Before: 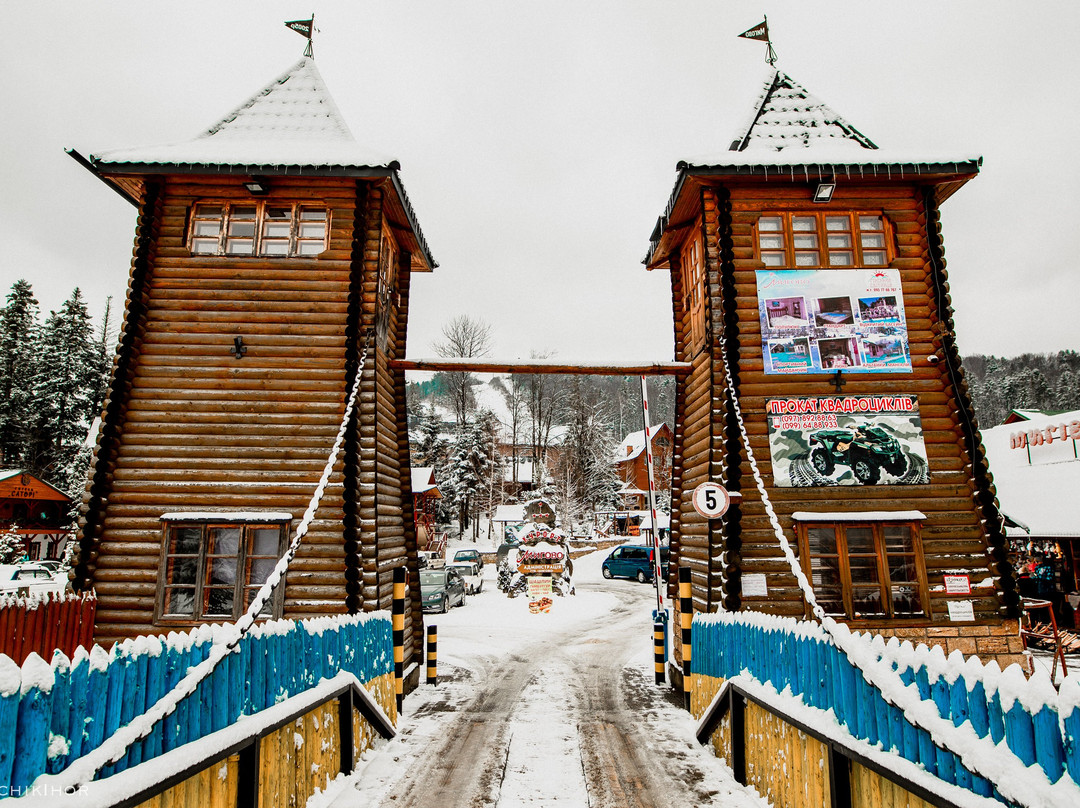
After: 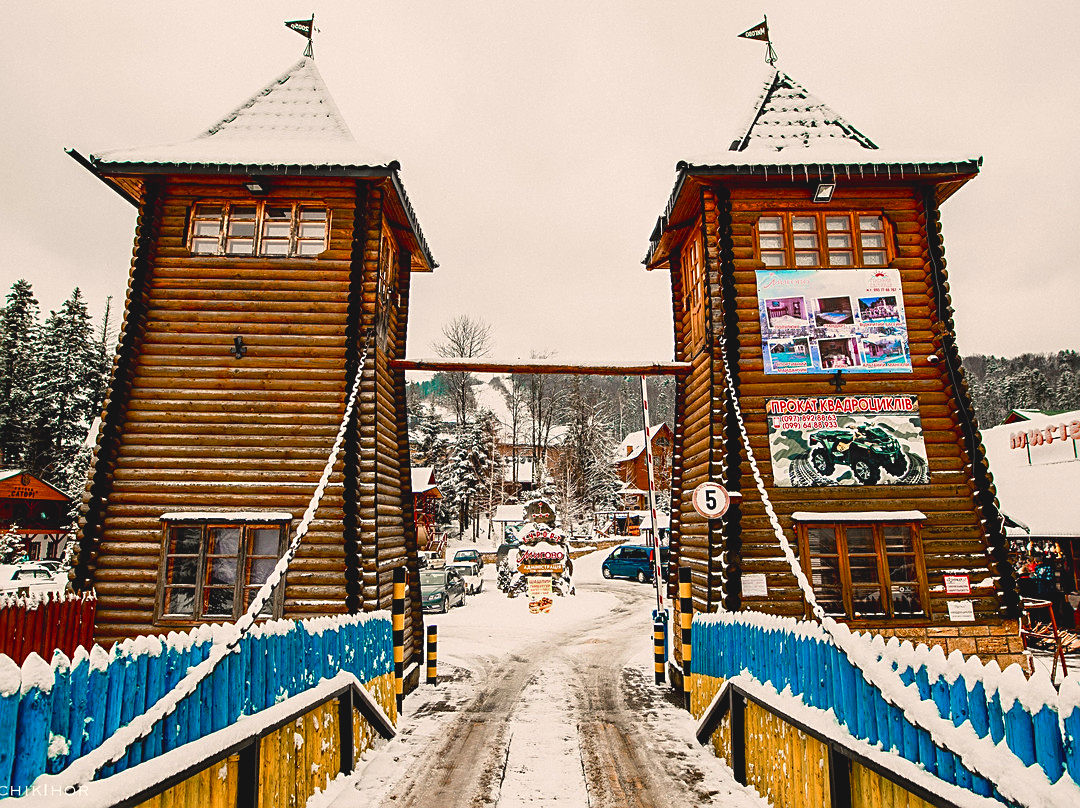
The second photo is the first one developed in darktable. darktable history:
sharpen: on, module defaults
color balance rgb: shadows lift › chroma 2%, shadows lift › hue 247.2°, power › chroma 0.3%, power › hue 25.2°, highlights gain › chroma 3%, highlights gain › hue 60°, global offset › luminance 0.75%, perceptual saturation grading › global saturation 20%, perceptual saturation grading › highlights -20%, perceptual saturation grading › shadows 30%, global vibrance 20%
exposure: black level correction 0.001, compensate highlight preservation false
